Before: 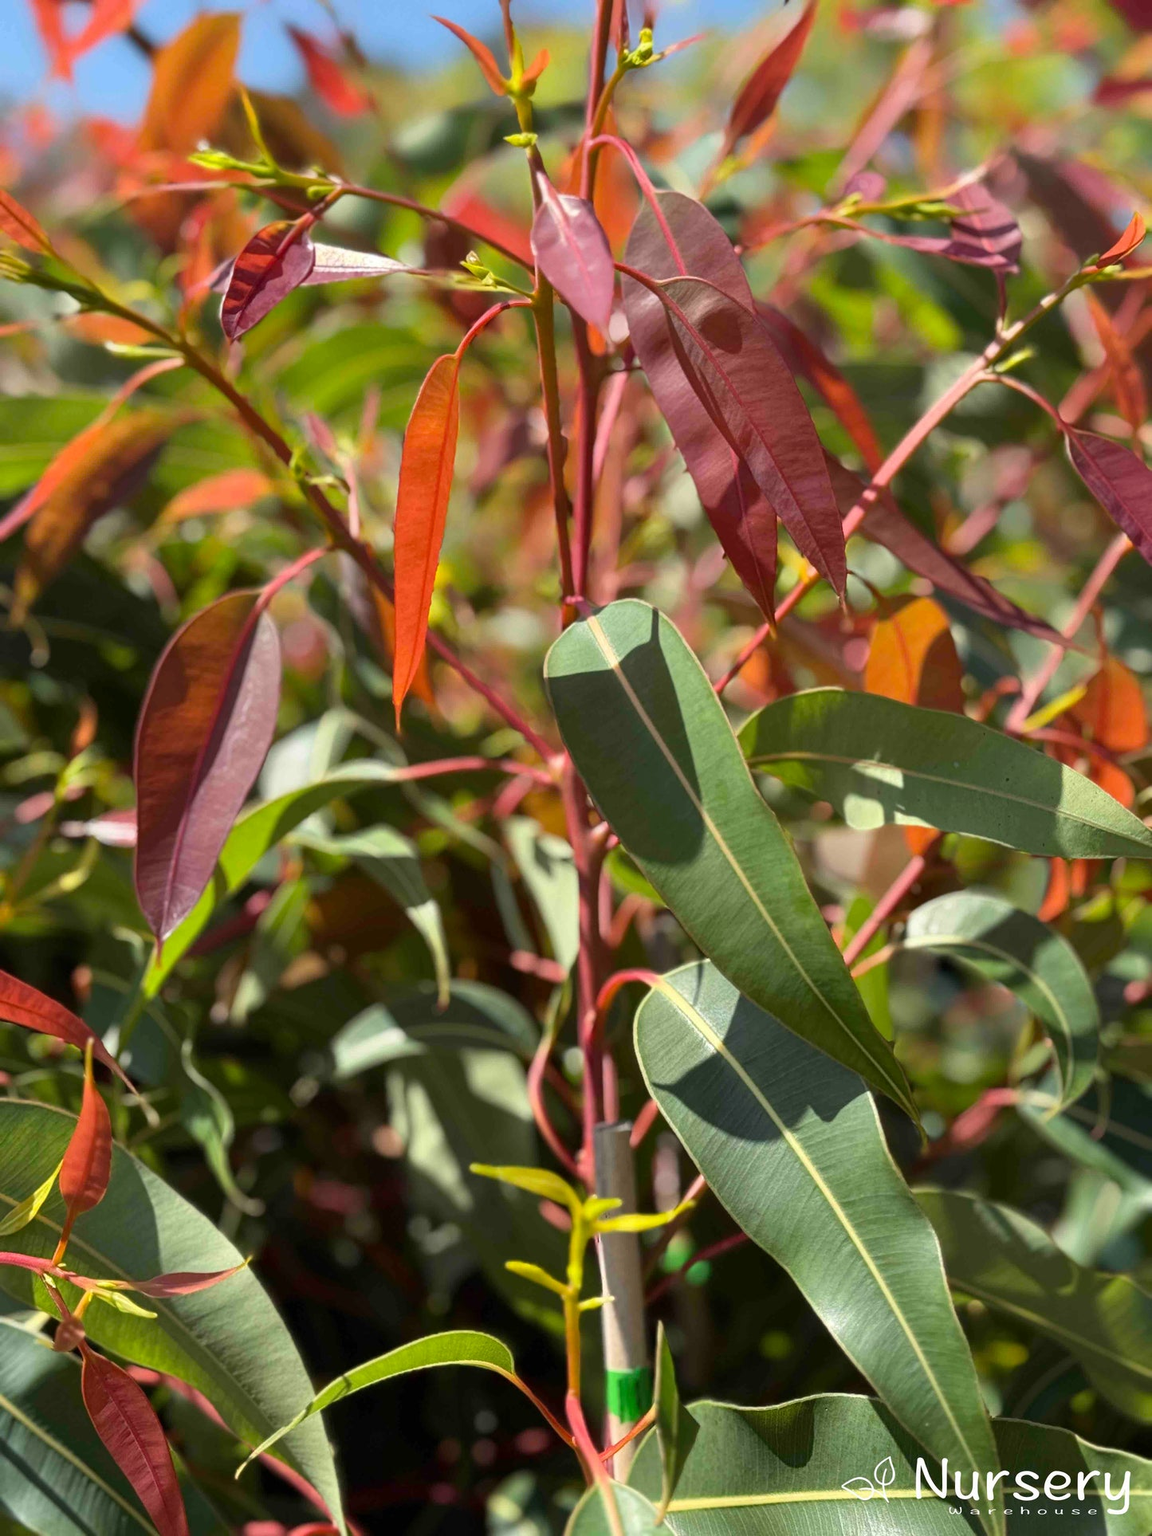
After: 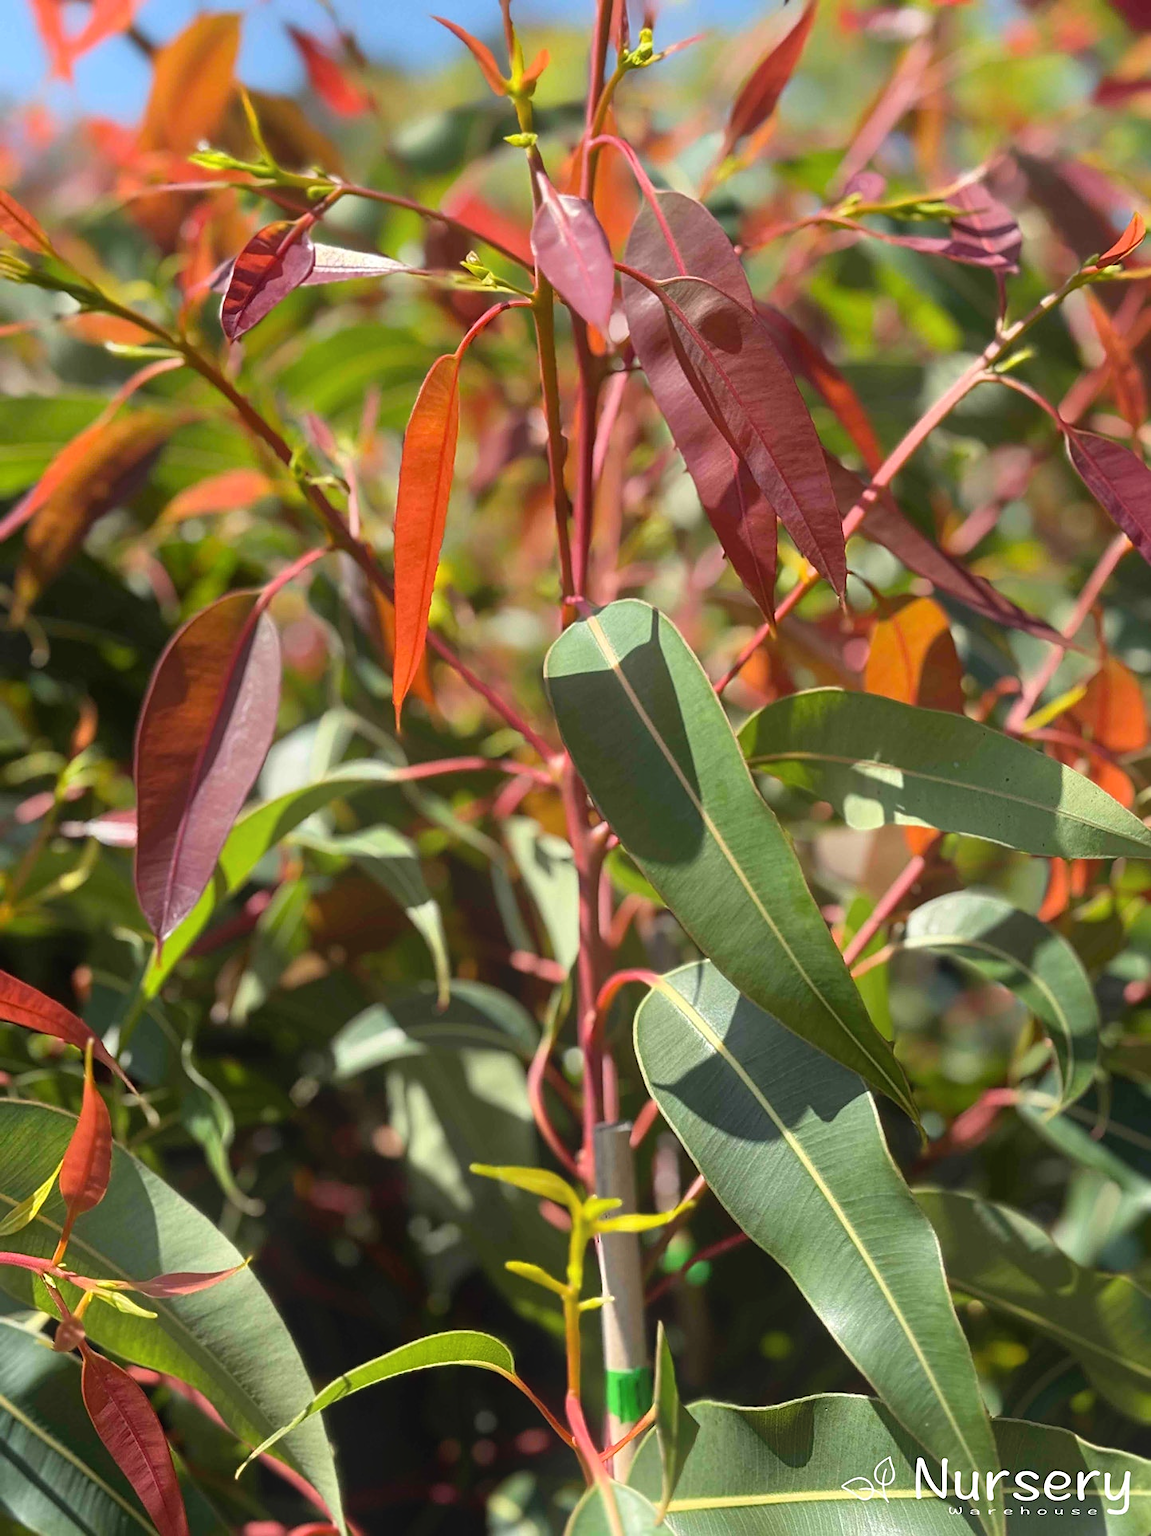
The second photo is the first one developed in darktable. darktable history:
sharpen: radius 1.864, amount 0.398, threshold 1.271
bloom: on, module defaults
